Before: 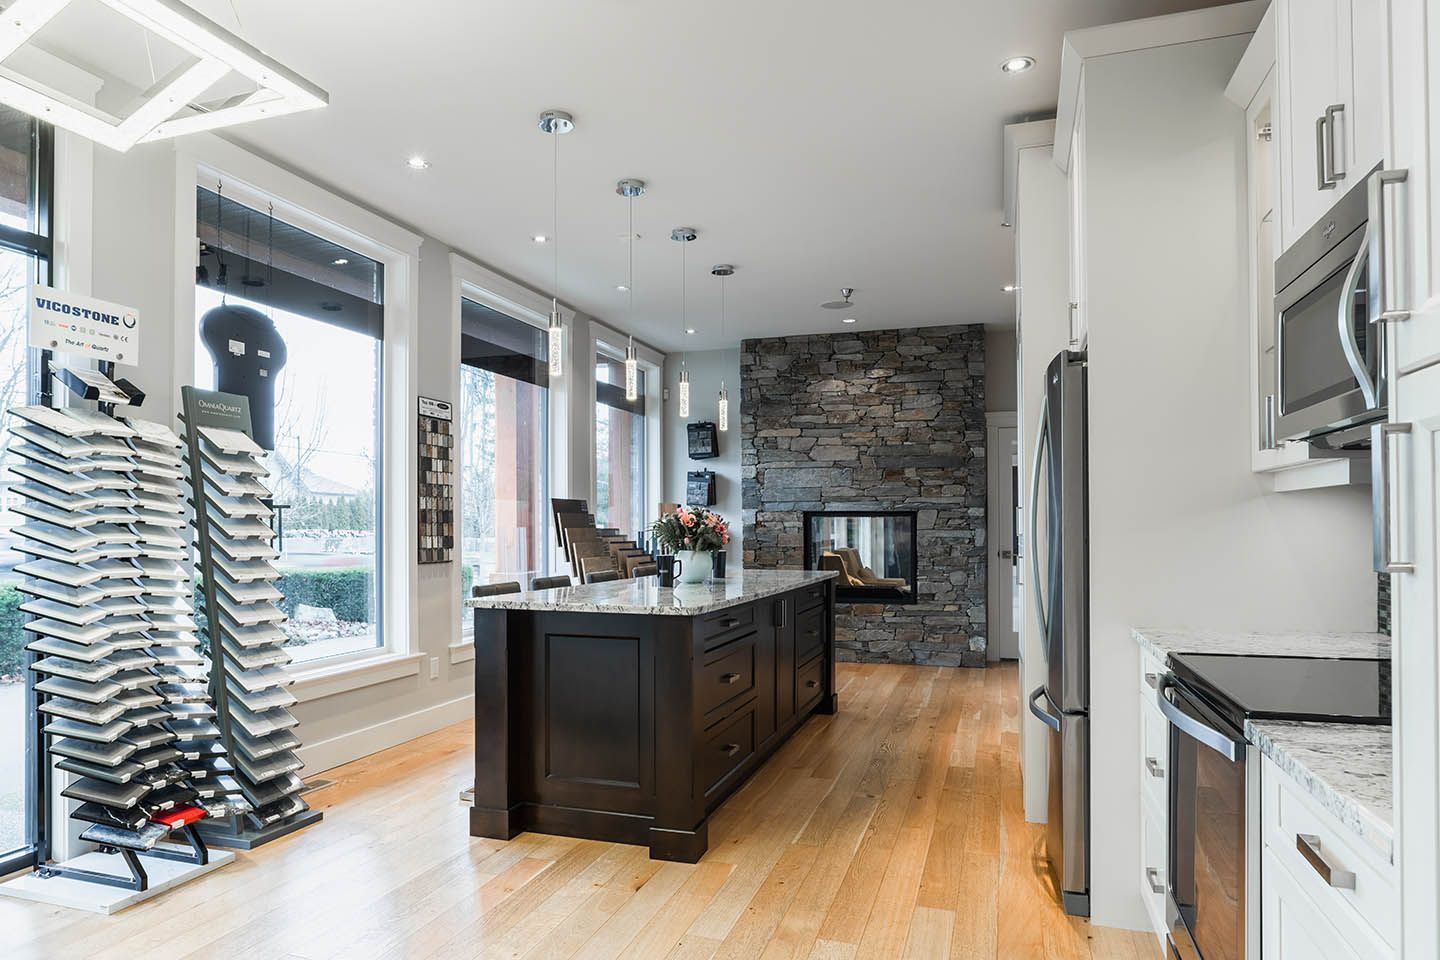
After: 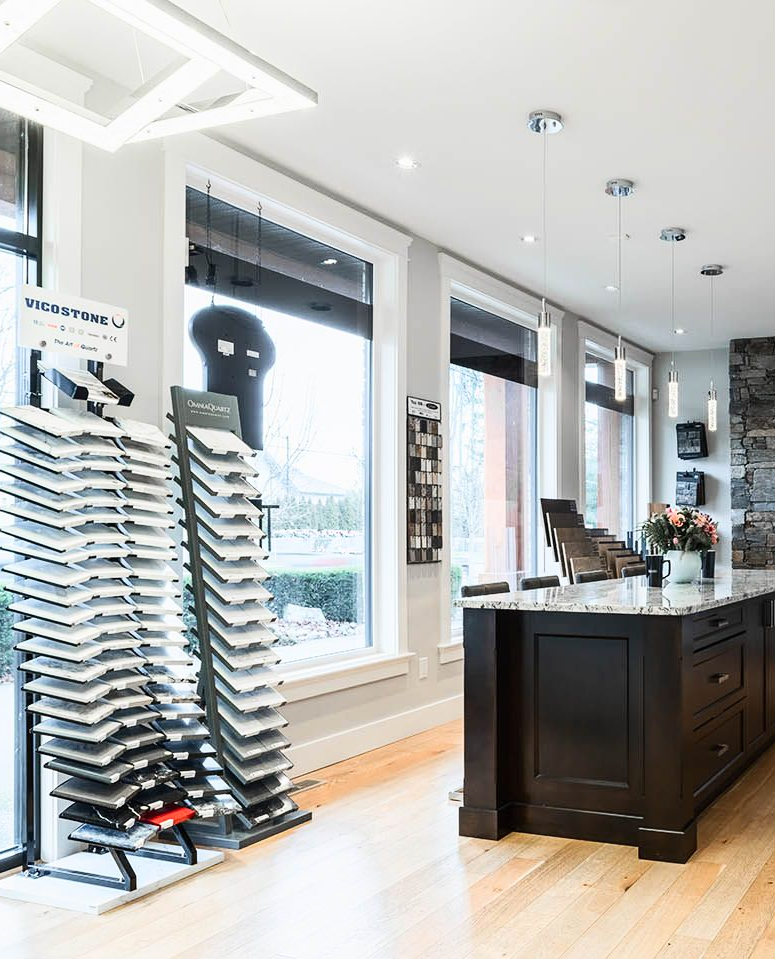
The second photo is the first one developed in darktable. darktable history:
crop: left 0.776%, right 45.357%, bottom 0.09%
contrast brightness saturation: contrast 0.235, brightness 0.088
